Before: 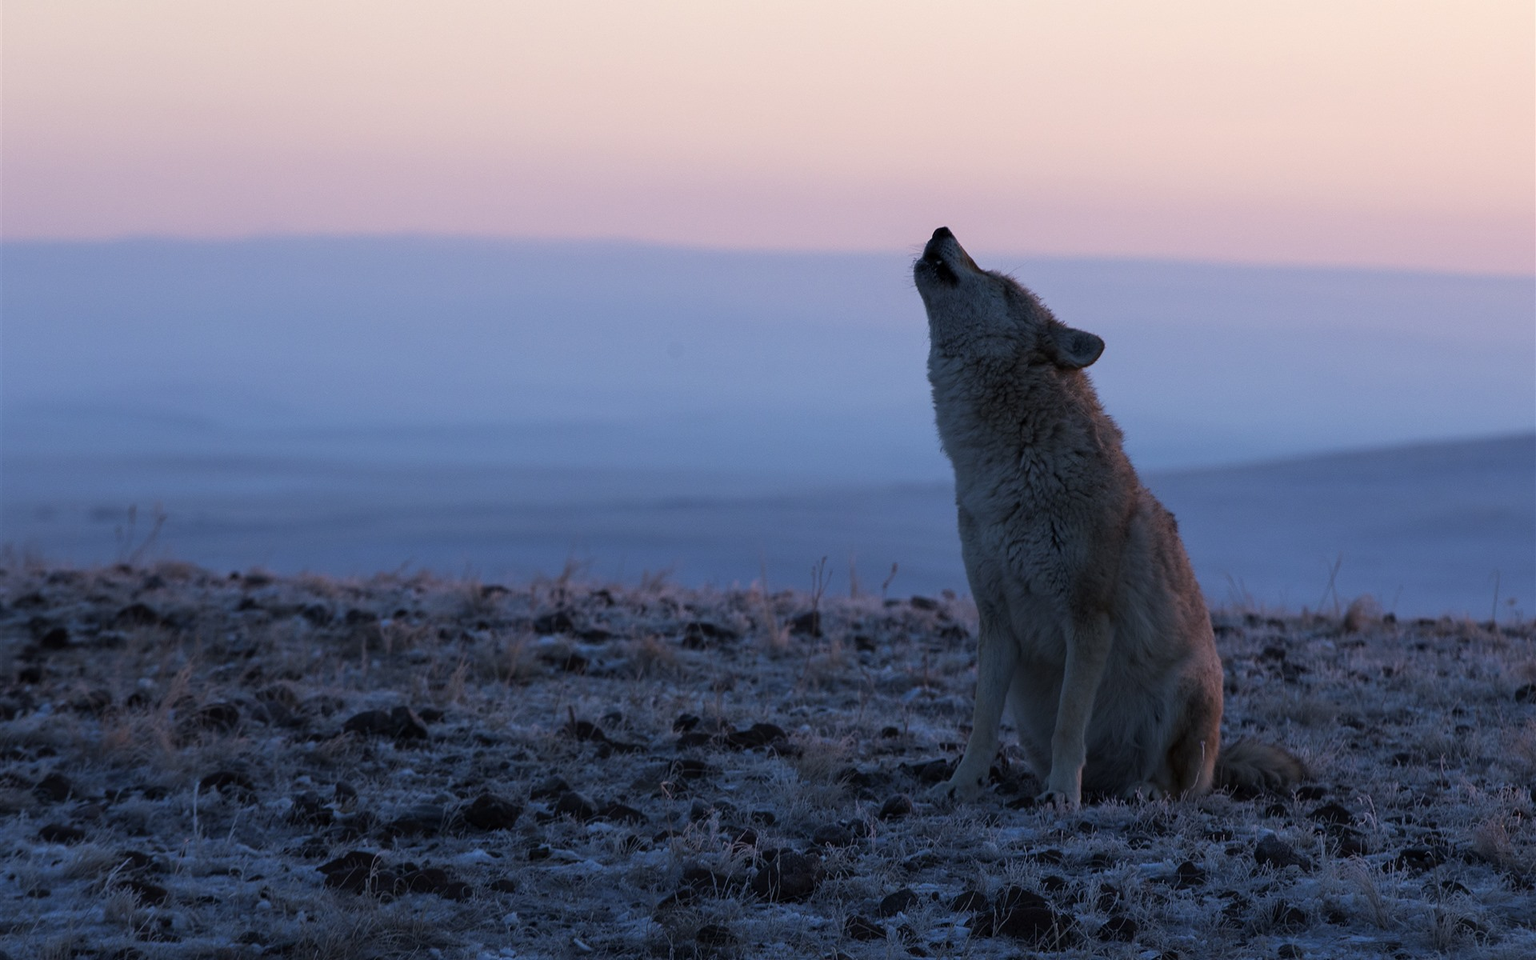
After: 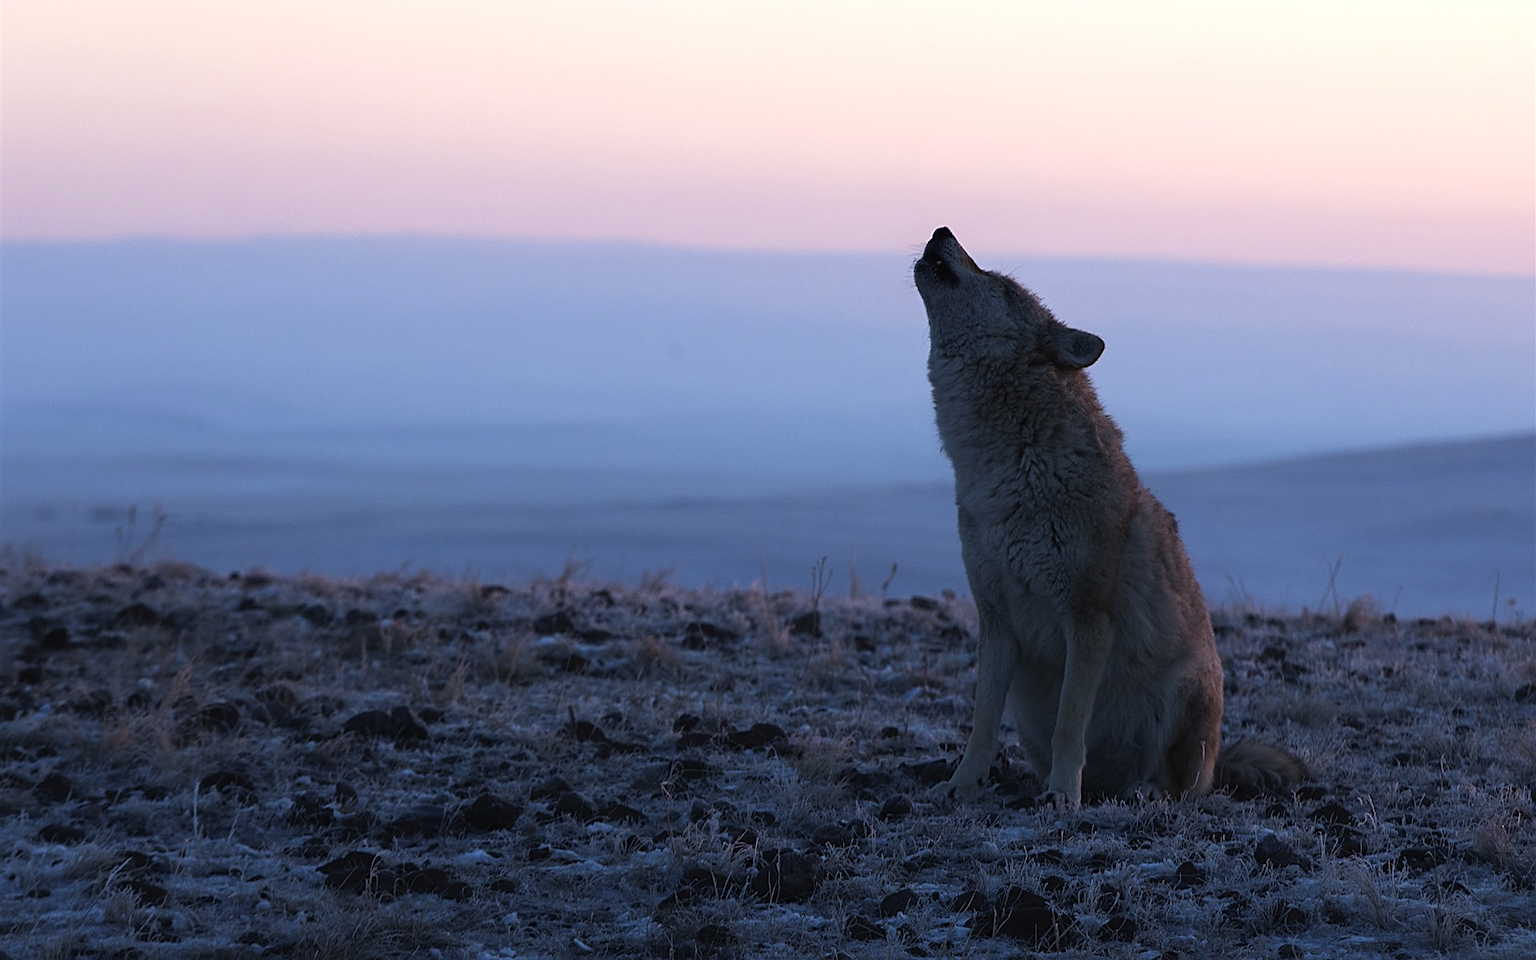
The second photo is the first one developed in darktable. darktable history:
contrast equalizer: octaves 7, y [[0.6 ×6], [0.55 ×6], [0 ×6], [0 ×6], [0 ×6]], mix -0.307
tone equalizer: -8 EV -0.426 EV, -7 EV -0.426 EV, -6 EV -0.32 EV, -5 EV -0.248 EV, -3 EV 0.2 EV, -2 EV 0.361 EV, -1 EV 0.409 EV, +0 EV 0.411 EV, edges refinement/feathering 500, mask exposure compensation -1.57 EV, preserve details no
sharpen: on, module defaults
